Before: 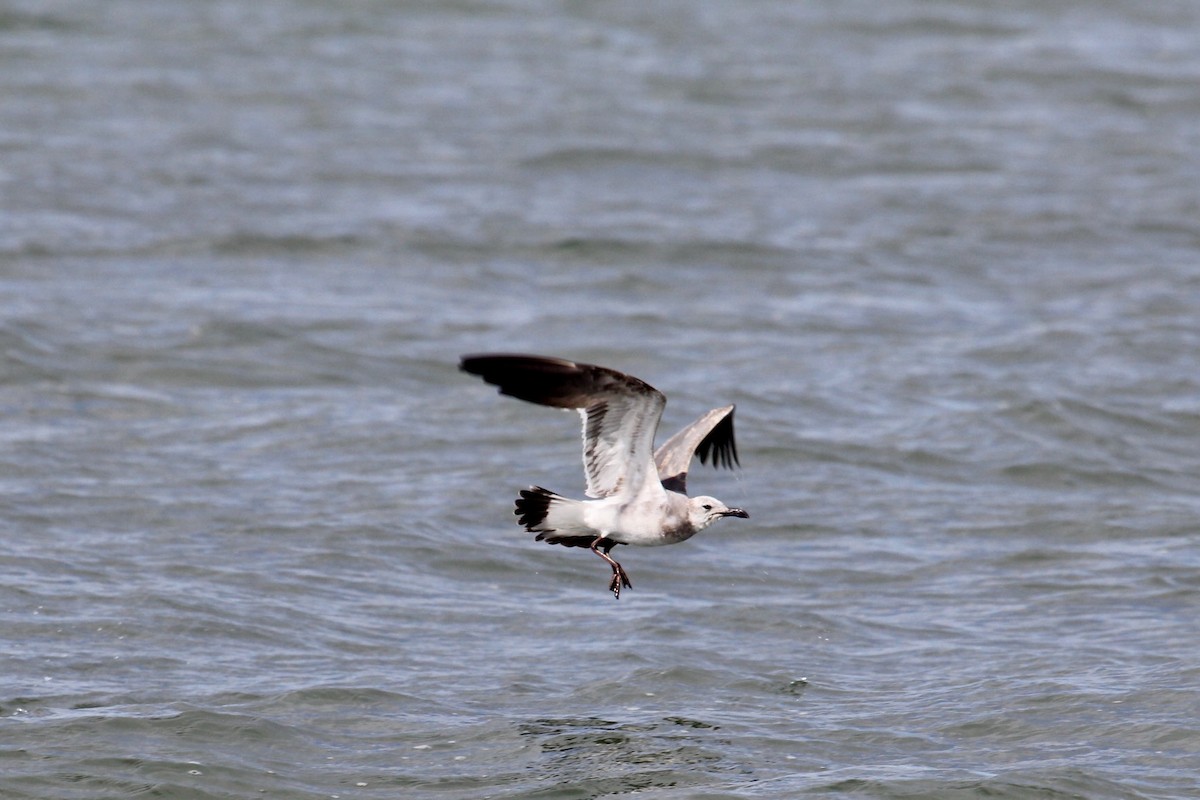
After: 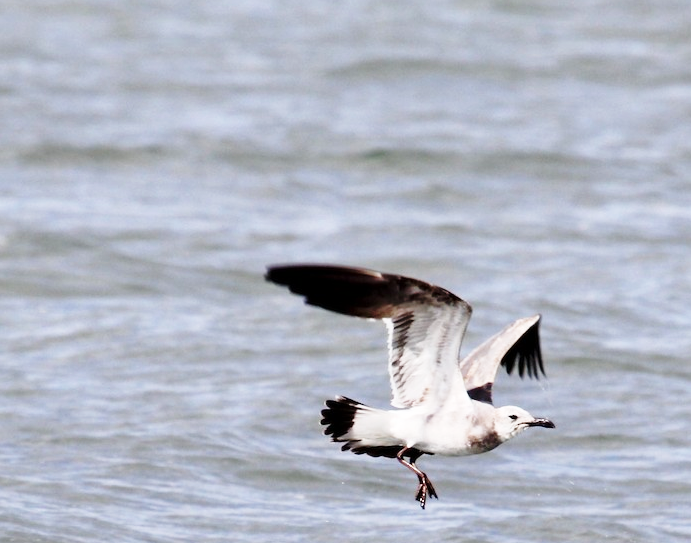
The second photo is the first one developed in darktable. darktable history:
crop: left 16.176%, top 11.352%, right 26.169%, bottom 20.715%
base curve: curves: ch0 [(0, 0) (0.028, 0.03) (0.121, 0.232) (0.46, 0.748) (0.859, 0.968) (1, 1)], preserve colors none
